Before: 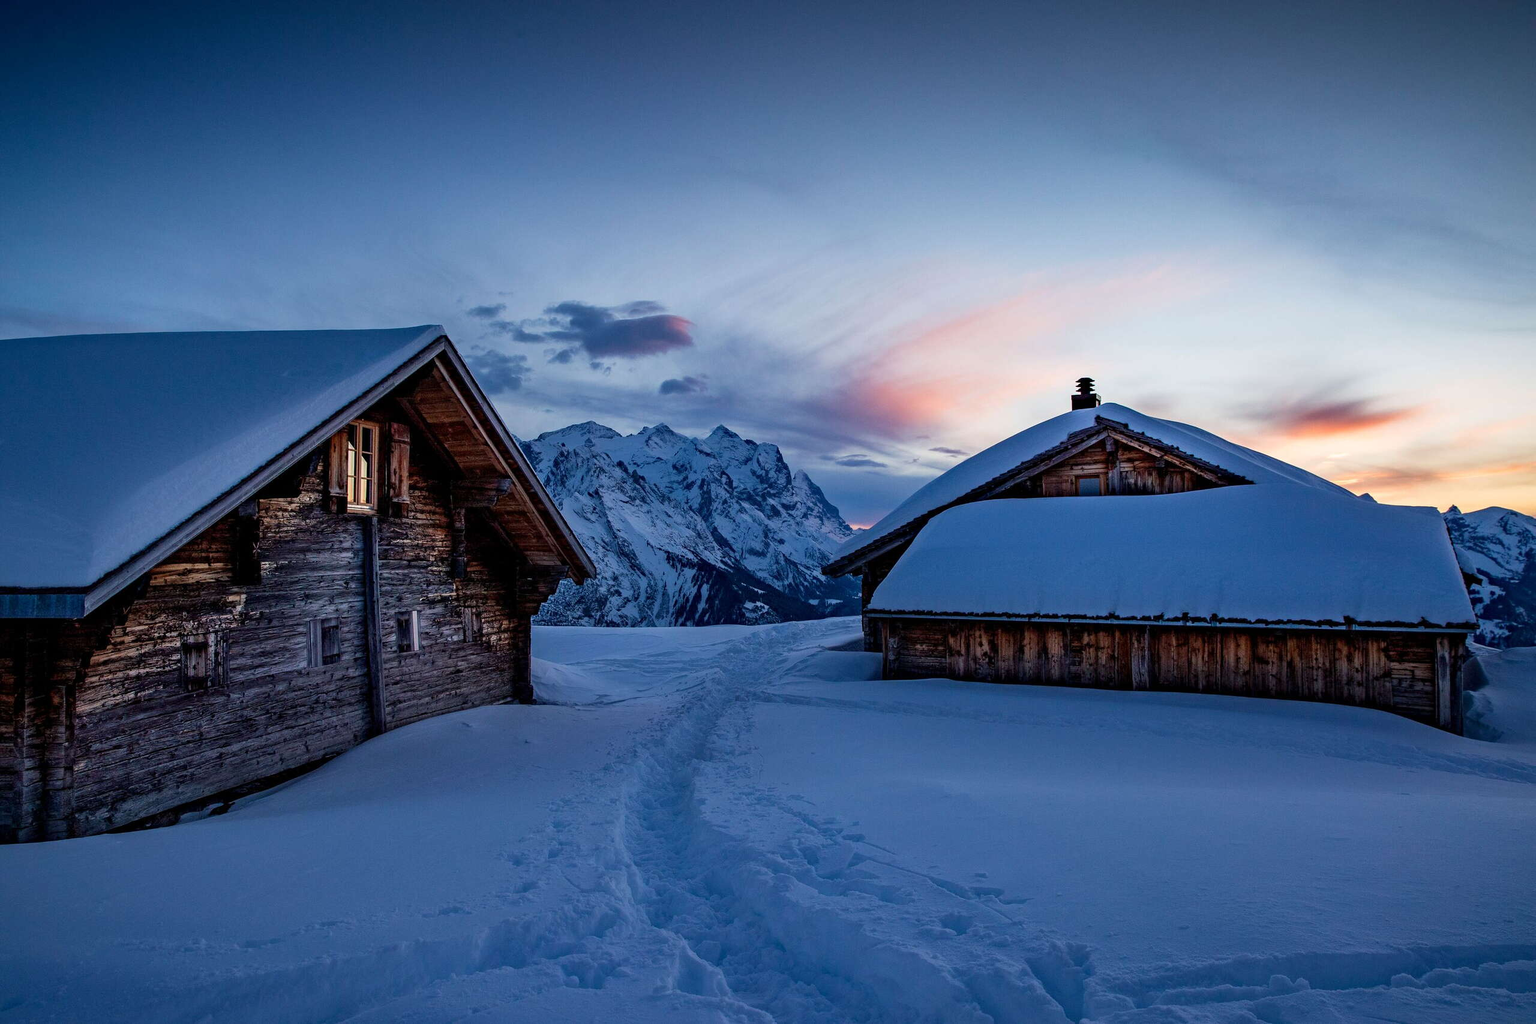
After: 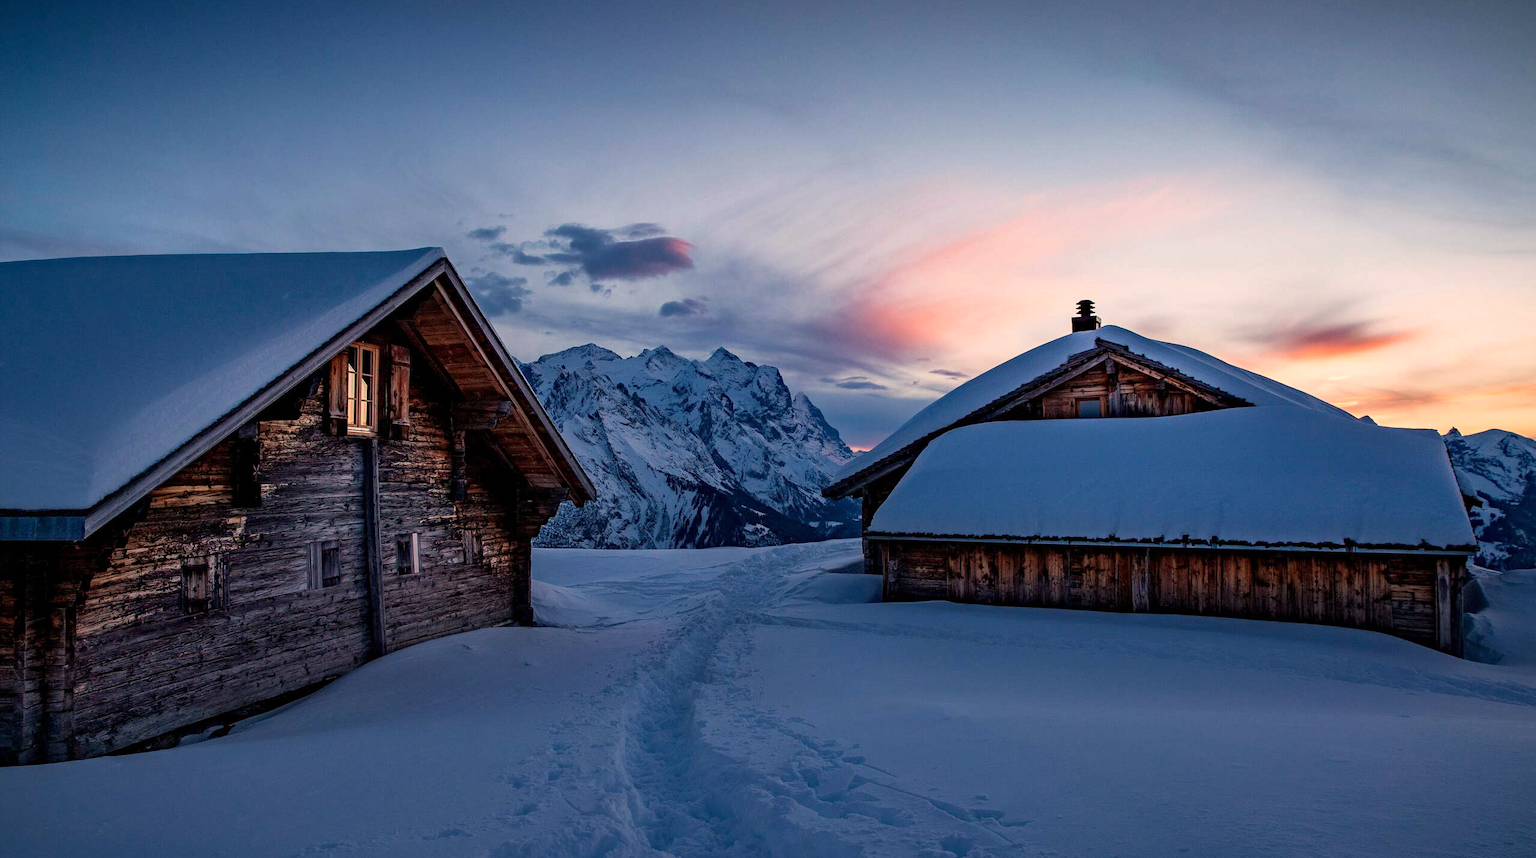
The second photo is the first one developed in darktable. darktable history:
white balance: red 1.127, blue 0.943
graduated density: rotation -180°, offset 24.95
crop: top 7.625%, bottom 8.027%
